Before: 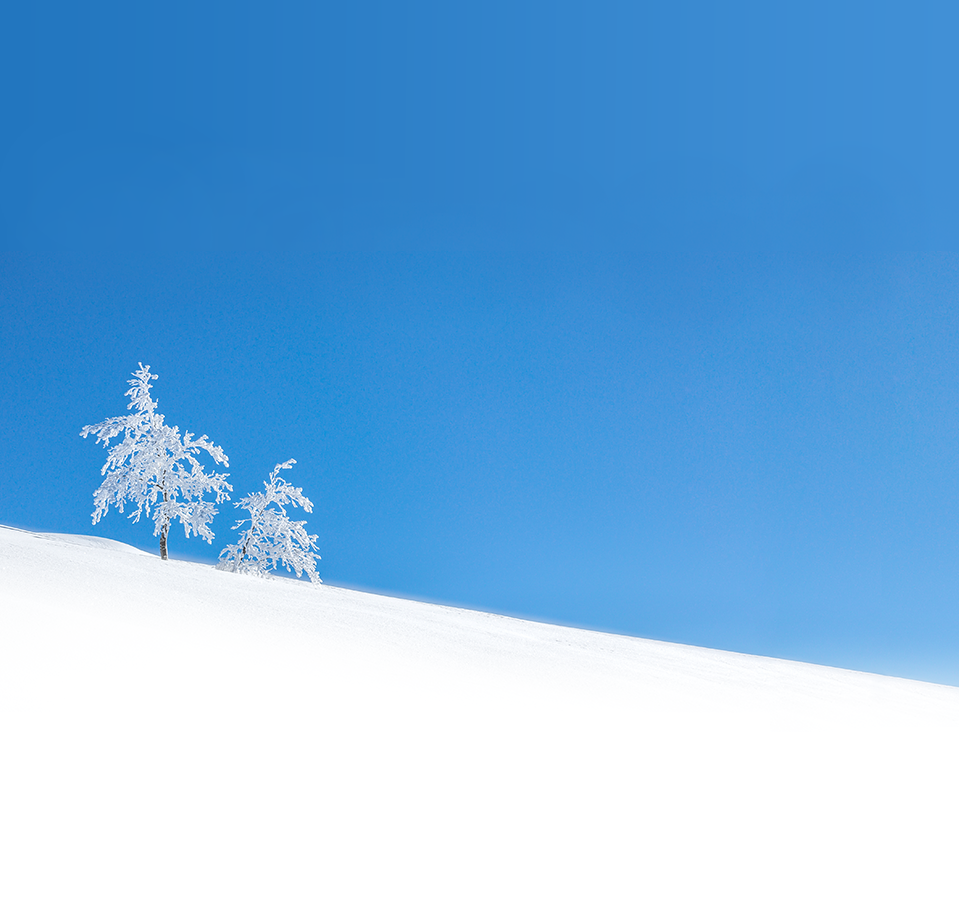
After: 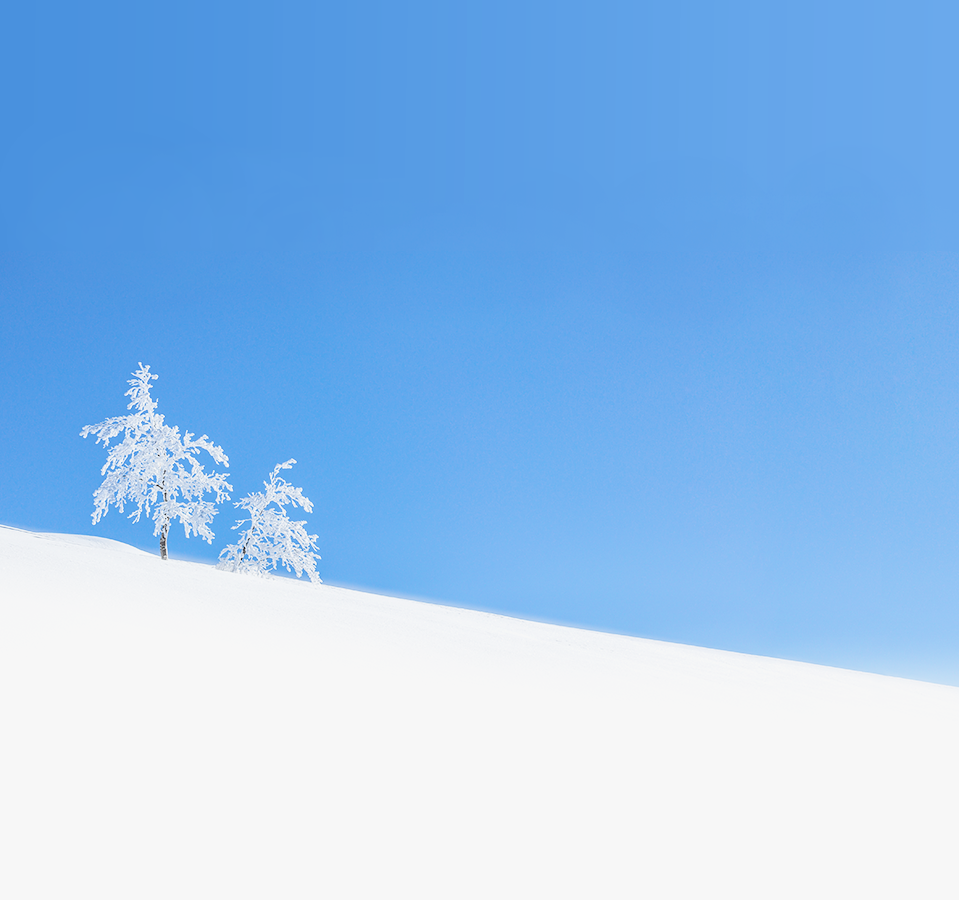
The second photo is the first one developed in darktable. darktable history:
filmic rgb: black relative exposure -7.9 EV, white relative exposure 4.14 EV, hardness 4.04, latitude 51.33%, contrast 1.007, shadows ↔ highlights balance 5.83%
exposure: exposure 0.925 EV, compensate exposure bias true, compensate highlight preservation false
